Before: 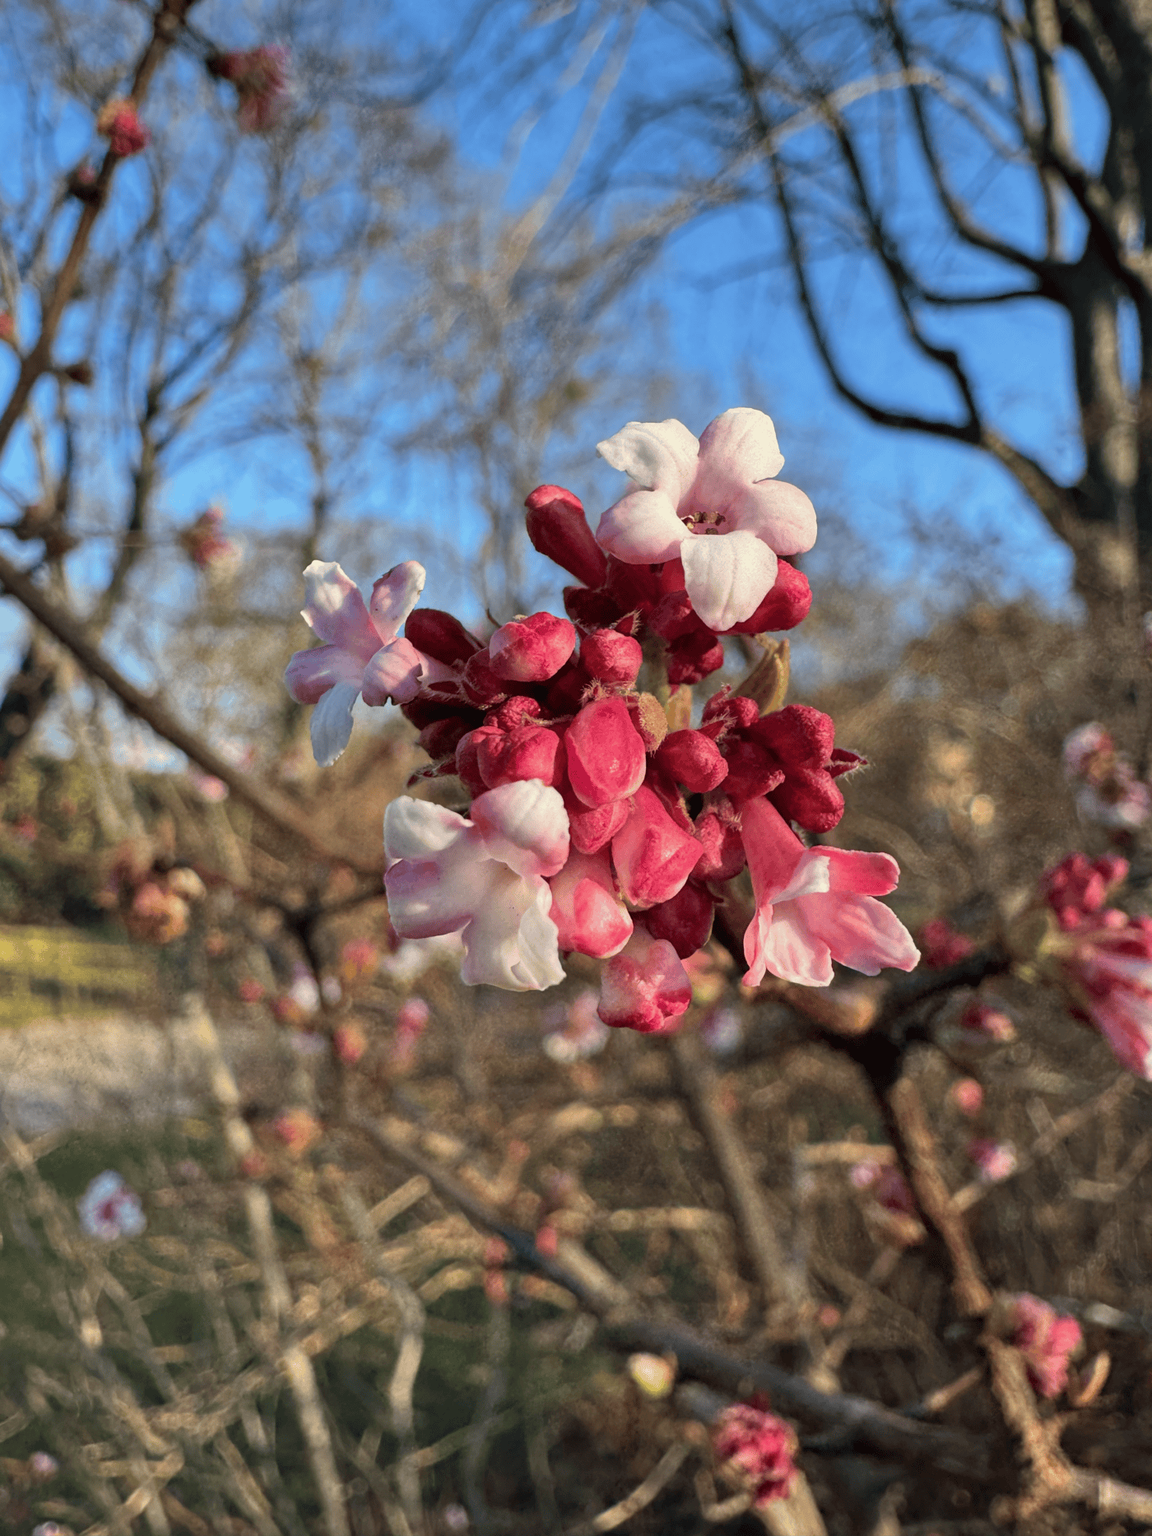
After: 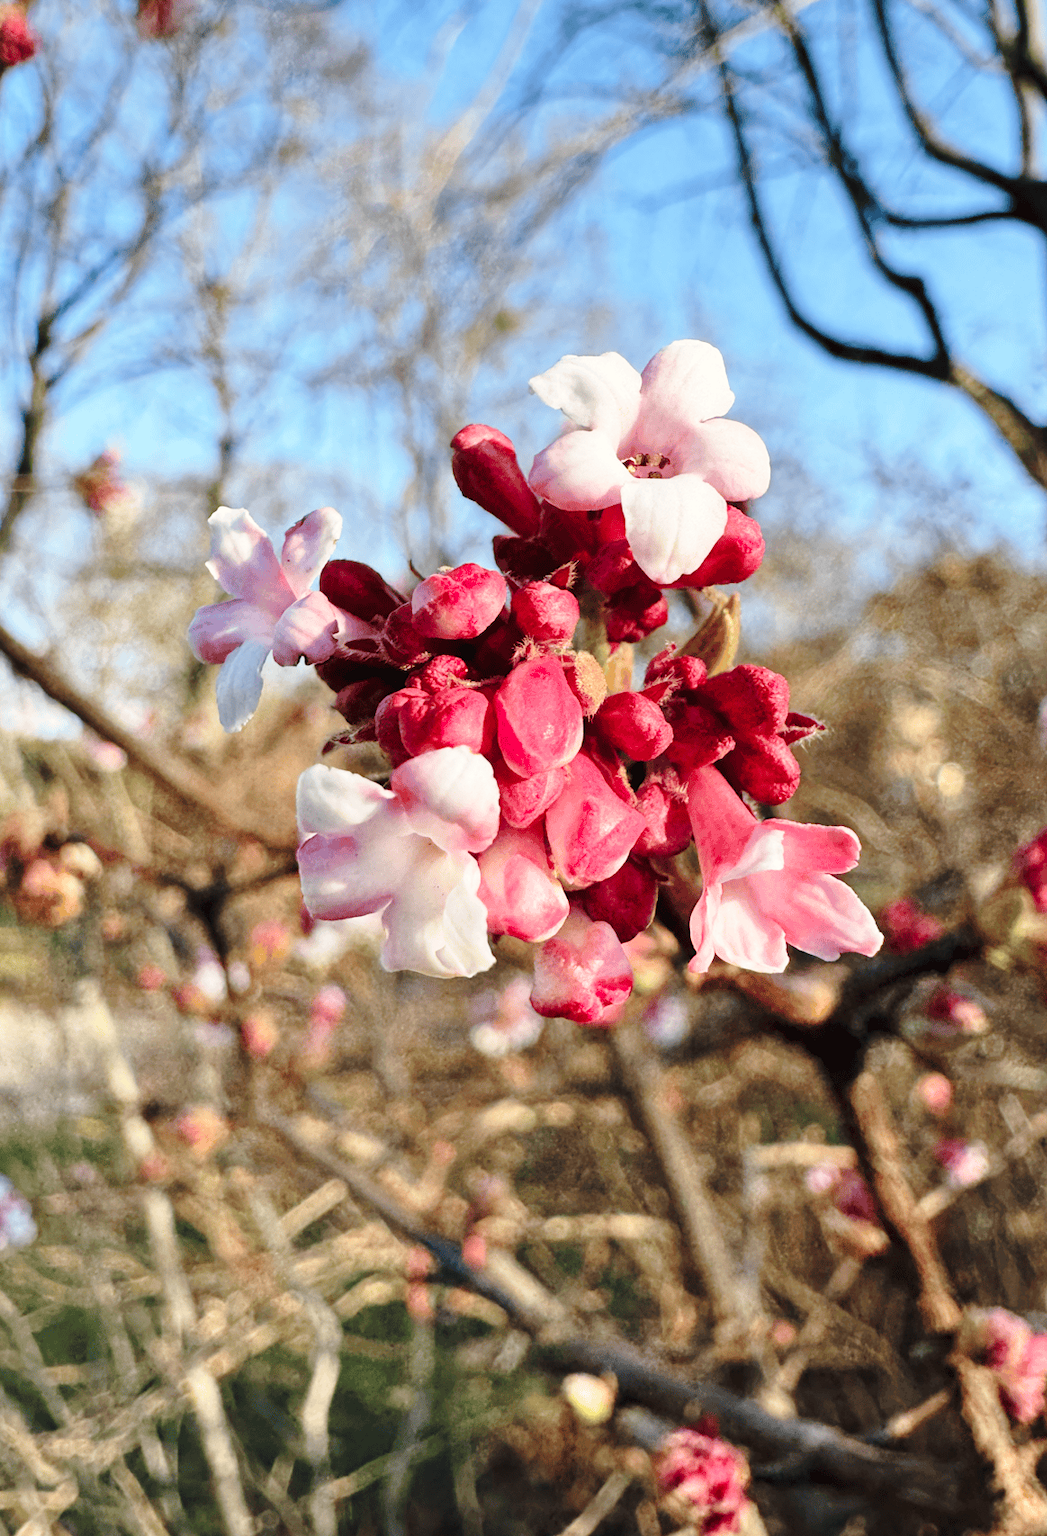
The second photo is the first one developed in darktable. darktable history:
crop: left 9.795%, top 6.329%, right 7.002%, bottom 2.227%
base curve: curves: ch0 [(0, 0) (0.032, 0.037) (0.105, 0.228) (0.435, 0.76) (0.856, 0.983) (1, 1)], preserve colors none
